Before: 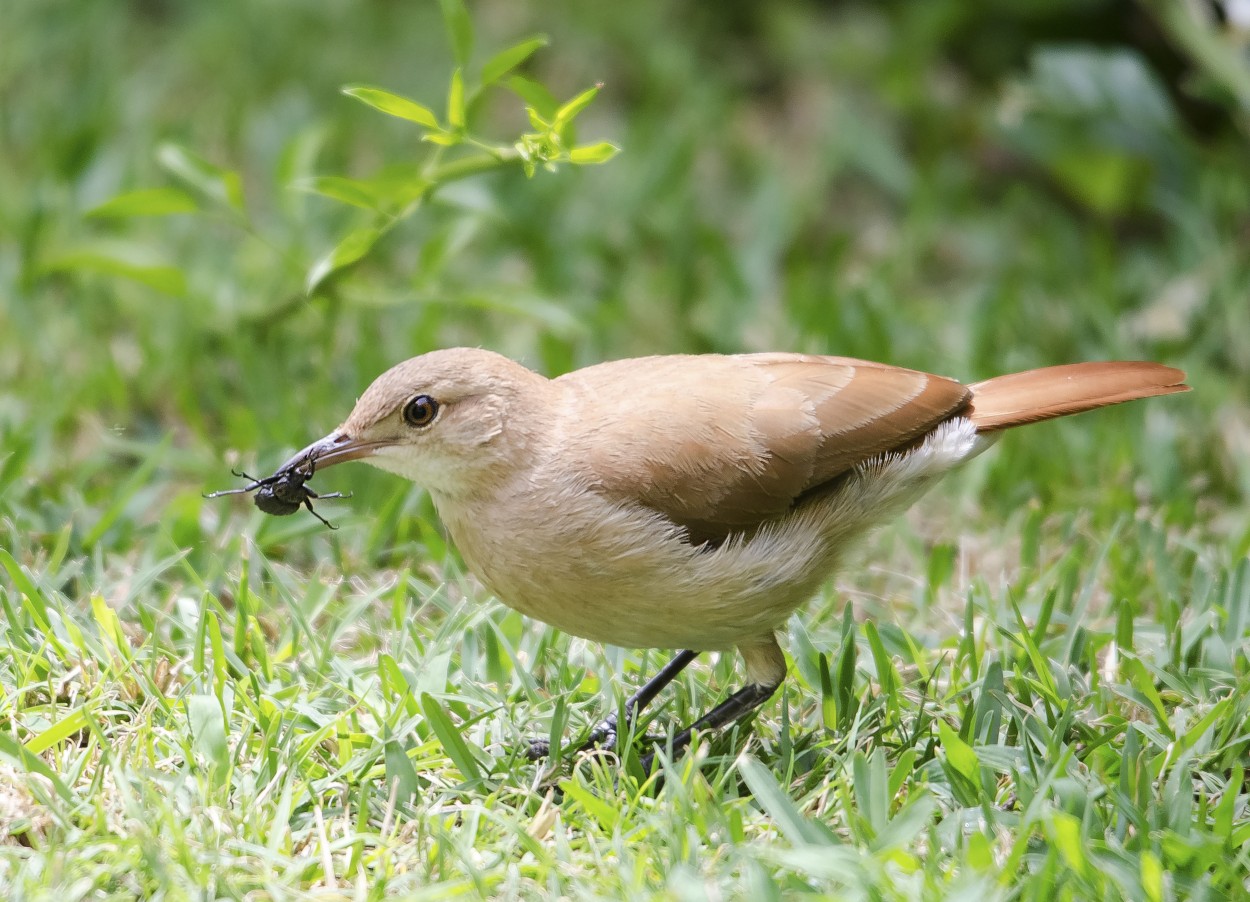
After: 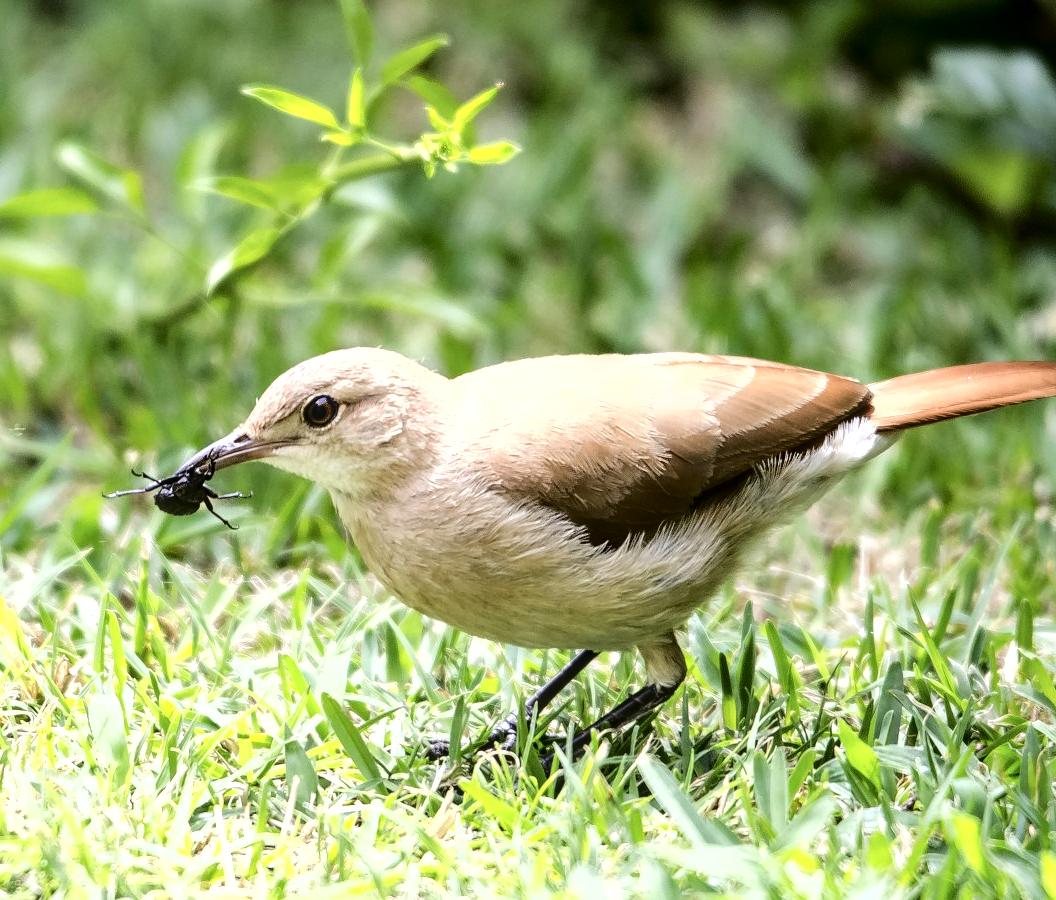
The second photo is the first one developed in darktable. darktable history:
crop: left 8.026%, right 7.374%
tone equalizer: -8 EV -0.75 EV, -7 EV -0.7 EV, -6 EV -0.6 EV, -5 EV -0.4 EV, -3 EV 0.4 EV, -2 EV 0.6 EV, -1 EV 0.7 EV, +0 EV 0.75 EV, edges refinement/feathering 500, mask exposure compensation -1.57 EV, preserve details no
exposure: compensate highlight preservation false
fill light: exposure -2 EV, width 8.6
local contrast: on, module defaults
